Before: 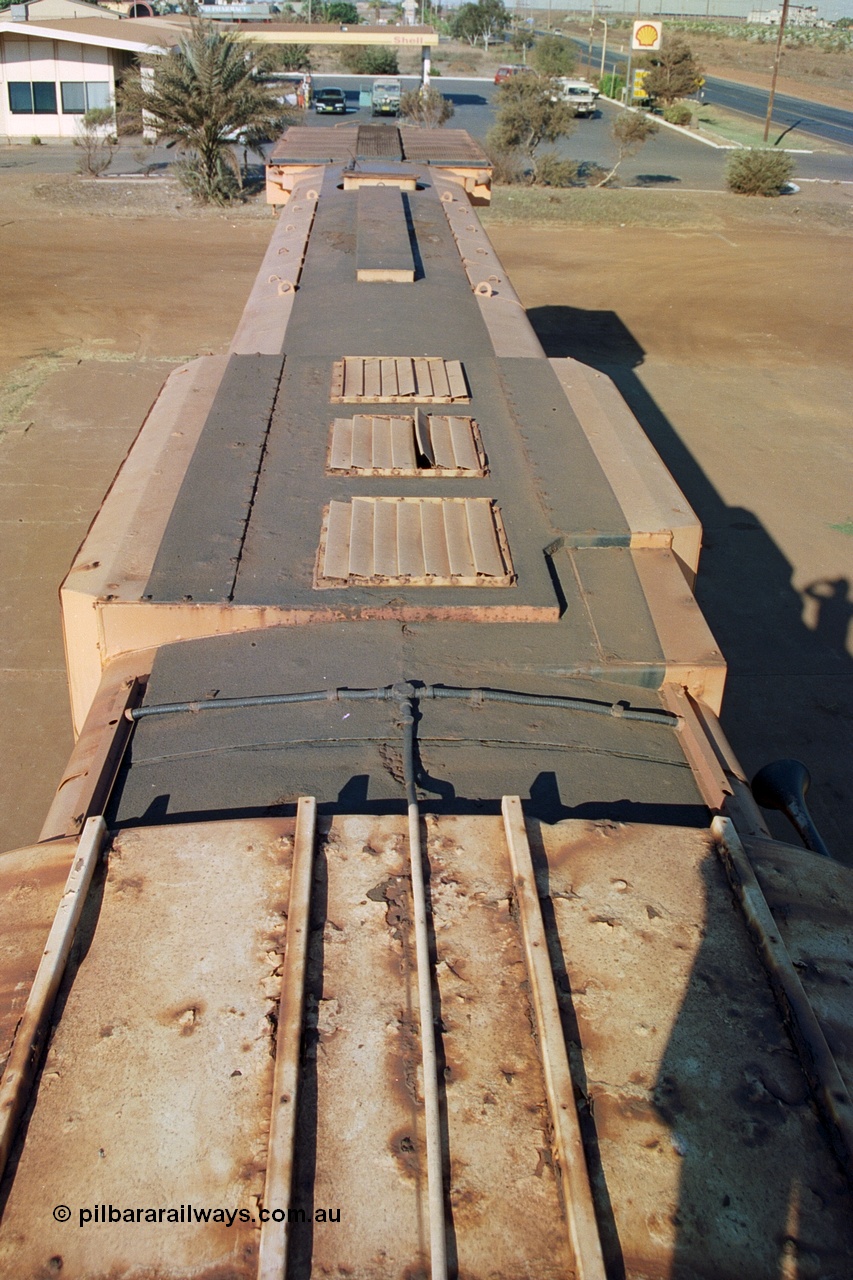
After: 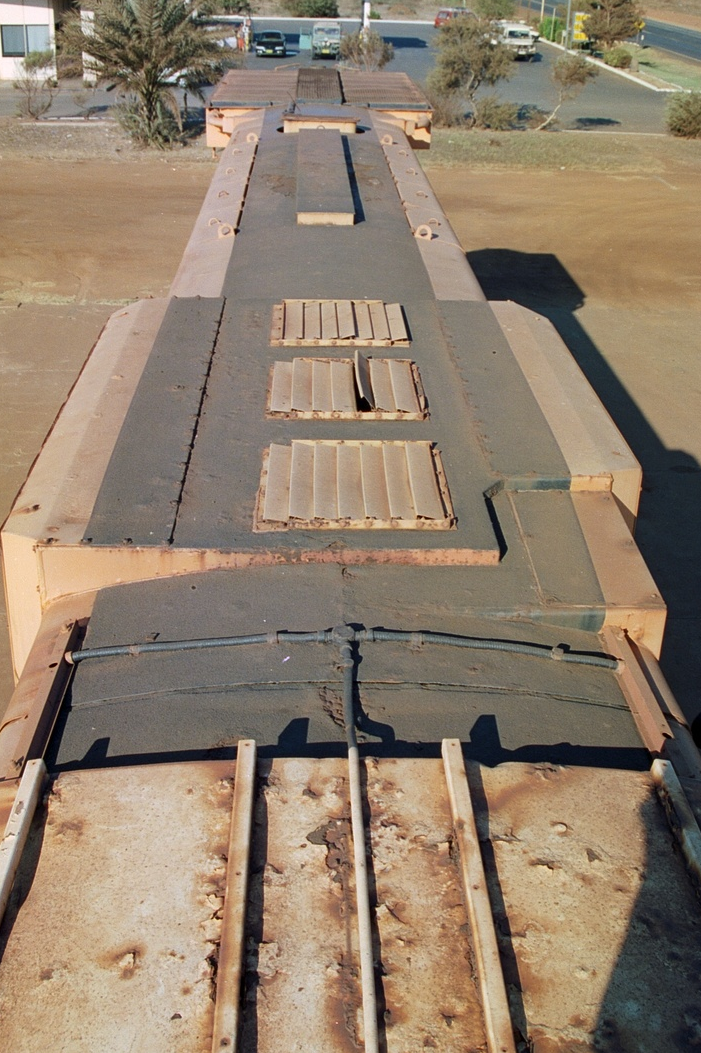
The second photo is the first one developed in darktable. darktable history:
crop and rotate: left 7.189%, top 4.511%, right 10.585%, bottom 13.212%
